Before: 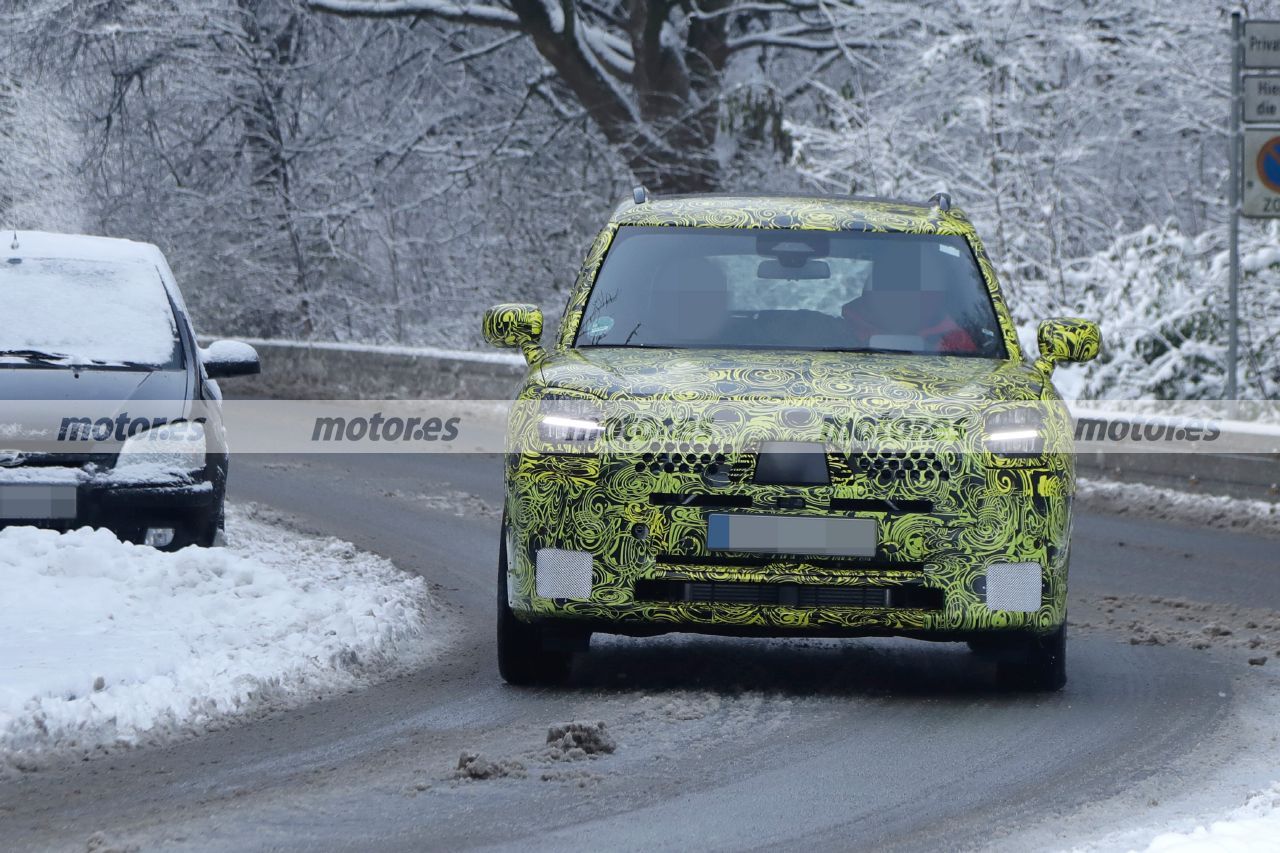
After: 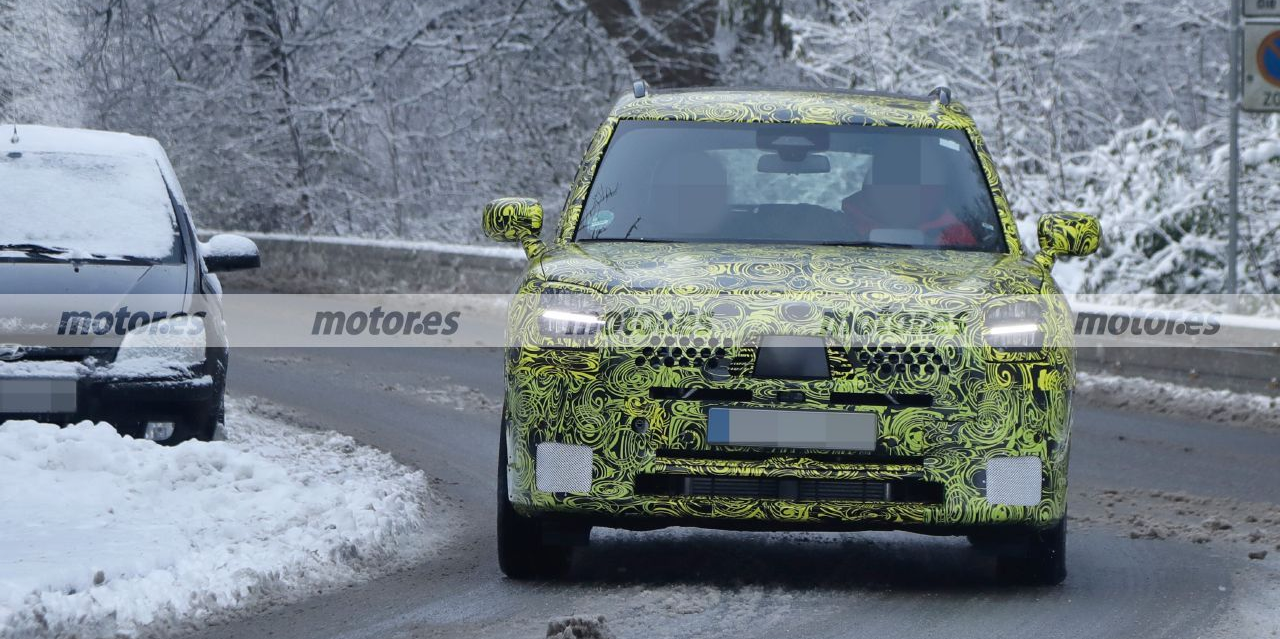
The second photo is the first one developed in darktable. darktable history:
crop and rotate: top 12.5%, bottom 12.5%
shadows and highlights: soften with gaussian
